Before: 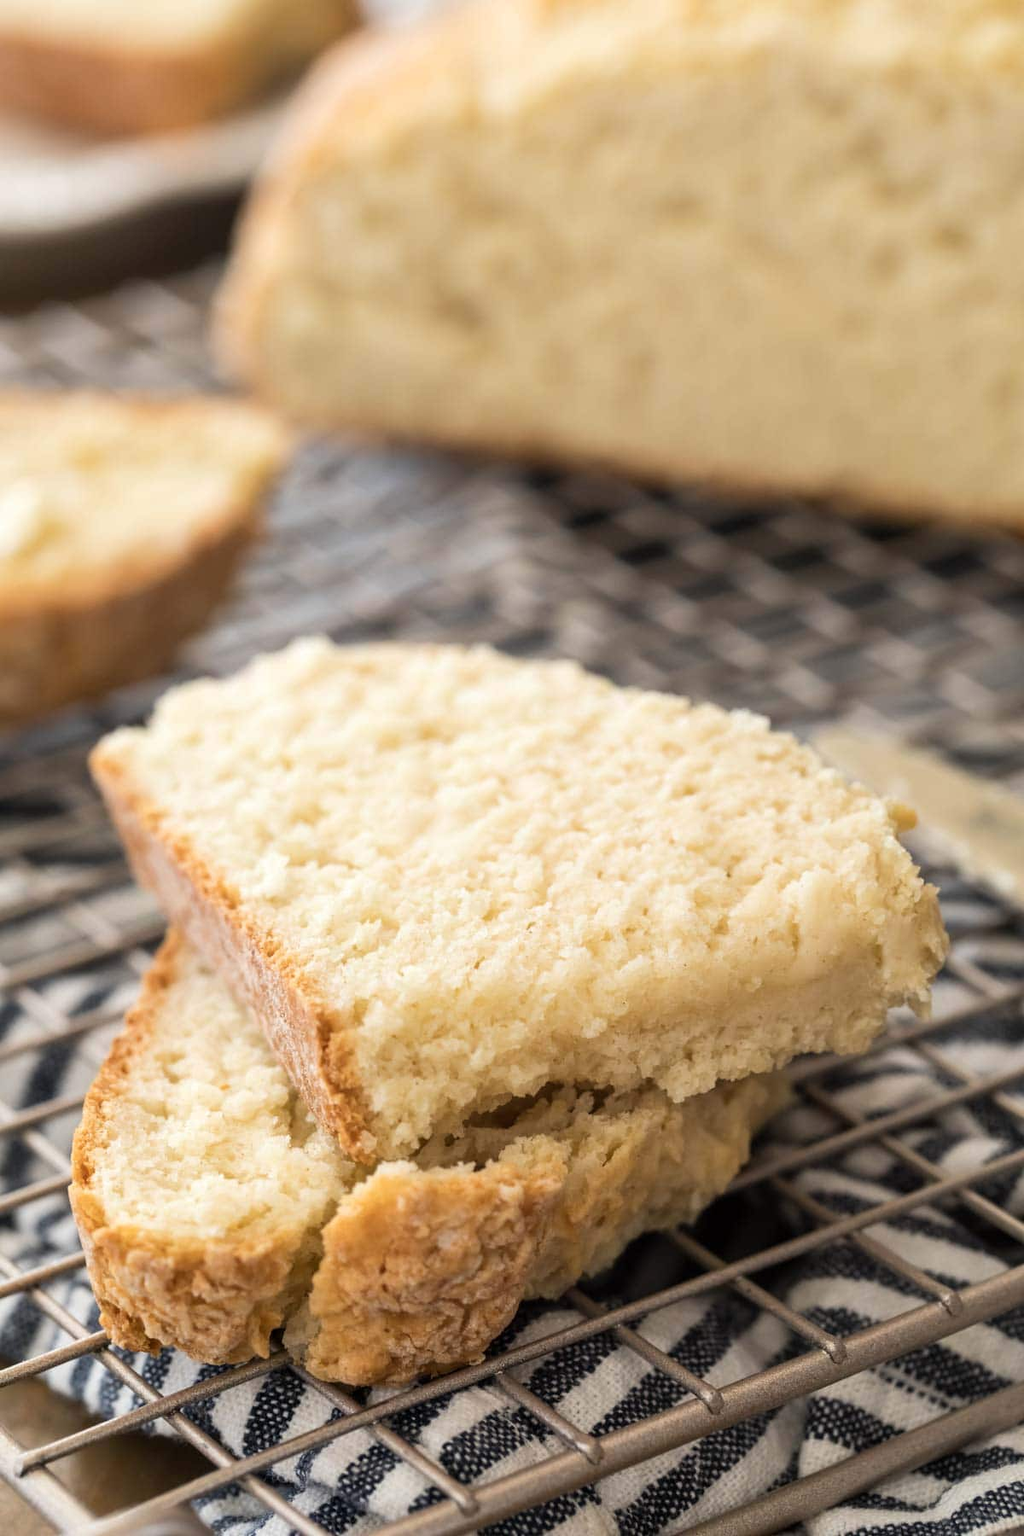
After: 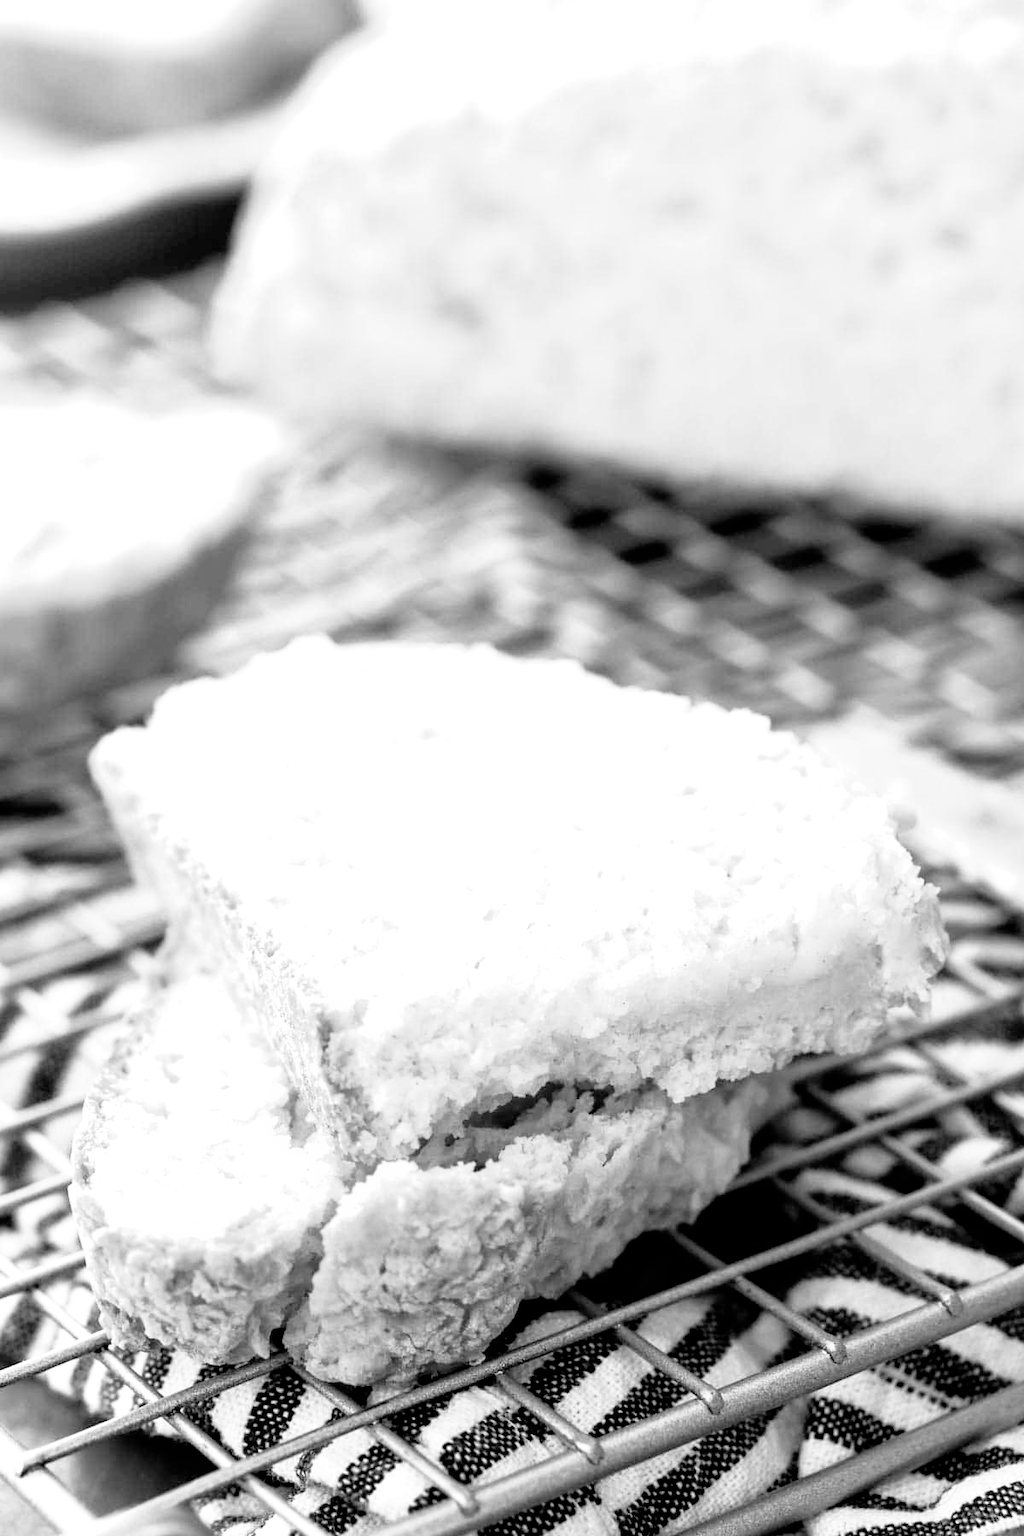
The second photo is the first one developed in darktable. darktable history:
monochrome: on, module defaults
filmic rgb: black relative exposure -3.72 EV, white relative exposure 2.77 EV, dynamic range scaling -5.32%, hardness 3.03
exposure: black level correction 0, exposure 1 EV, compensate highlight preservation false
